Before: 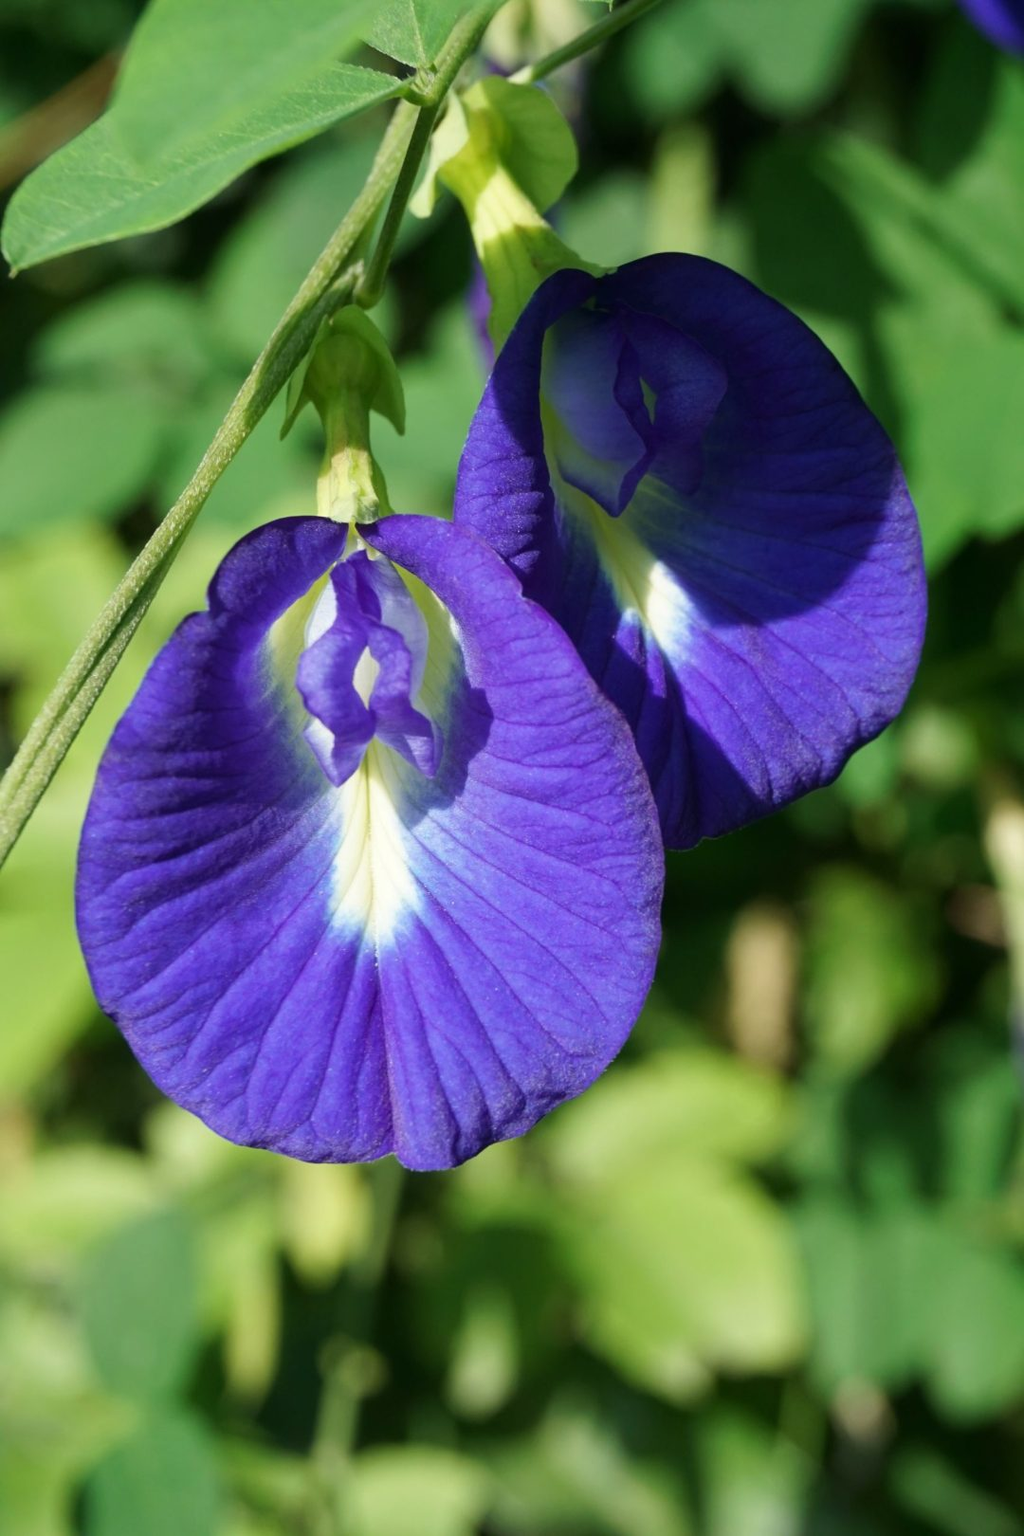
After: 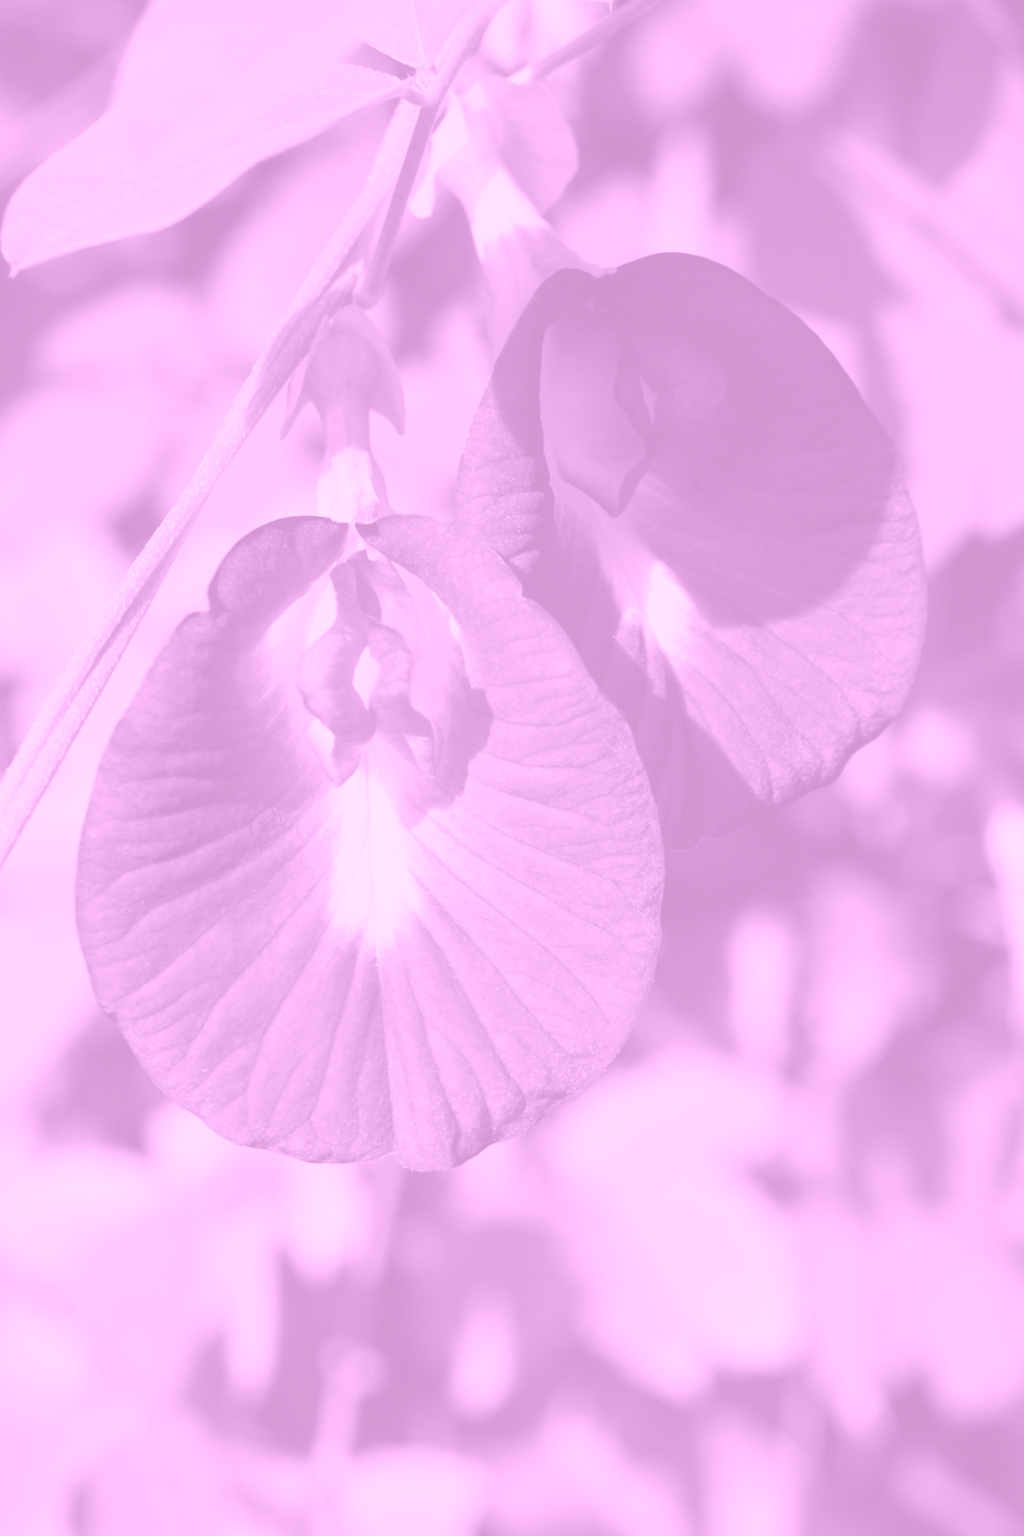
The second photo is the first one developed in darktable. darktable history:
contrast brightness saturation: contrast 0.1, saturation -0.36
colorize: hue 331.2°, saturation 75%, source mix 30.28%, lightness 70.52%, version 1
